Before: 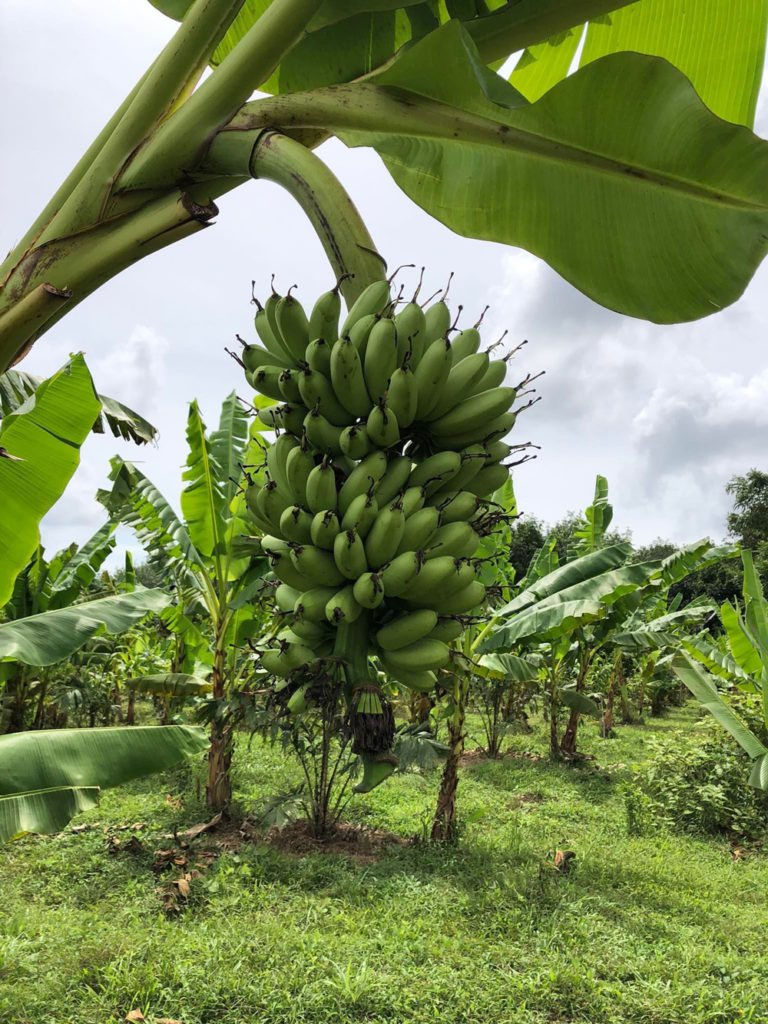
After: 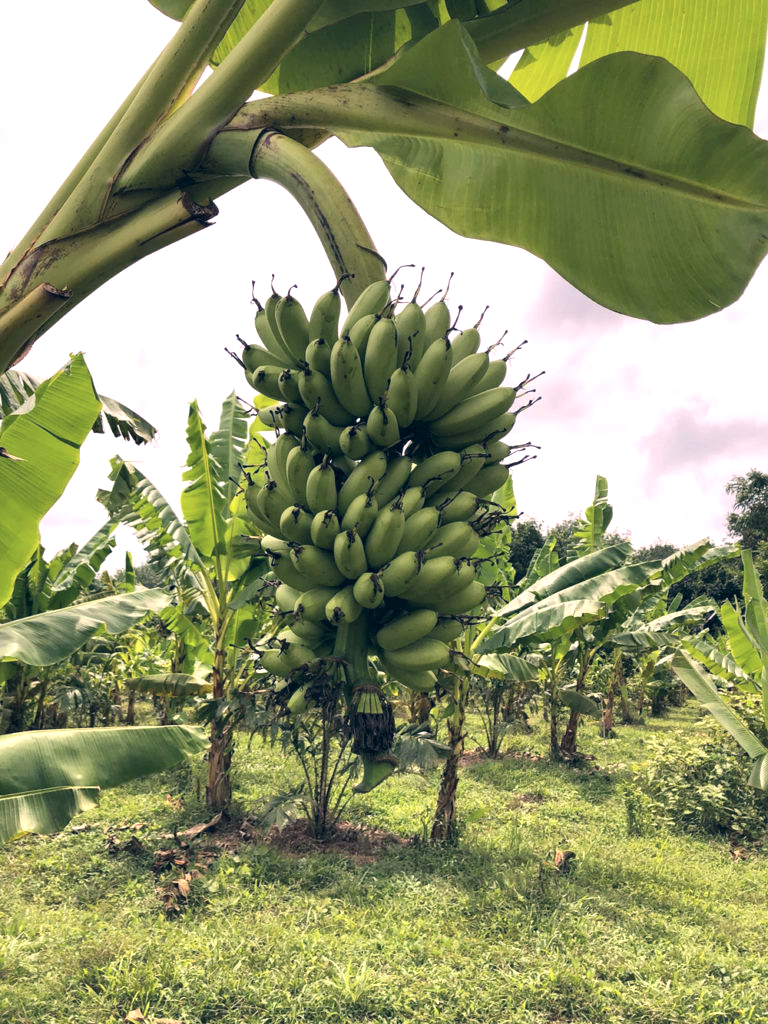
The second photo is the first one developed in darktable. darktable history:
color correction: highlights a* 14.43, highlights b* 5.87, shadows a* -5.22, shadows b* -15.16, saturation 0.85
exposure: black level correction 0, exposure 0.499 EV, compensate highlight preservation false
